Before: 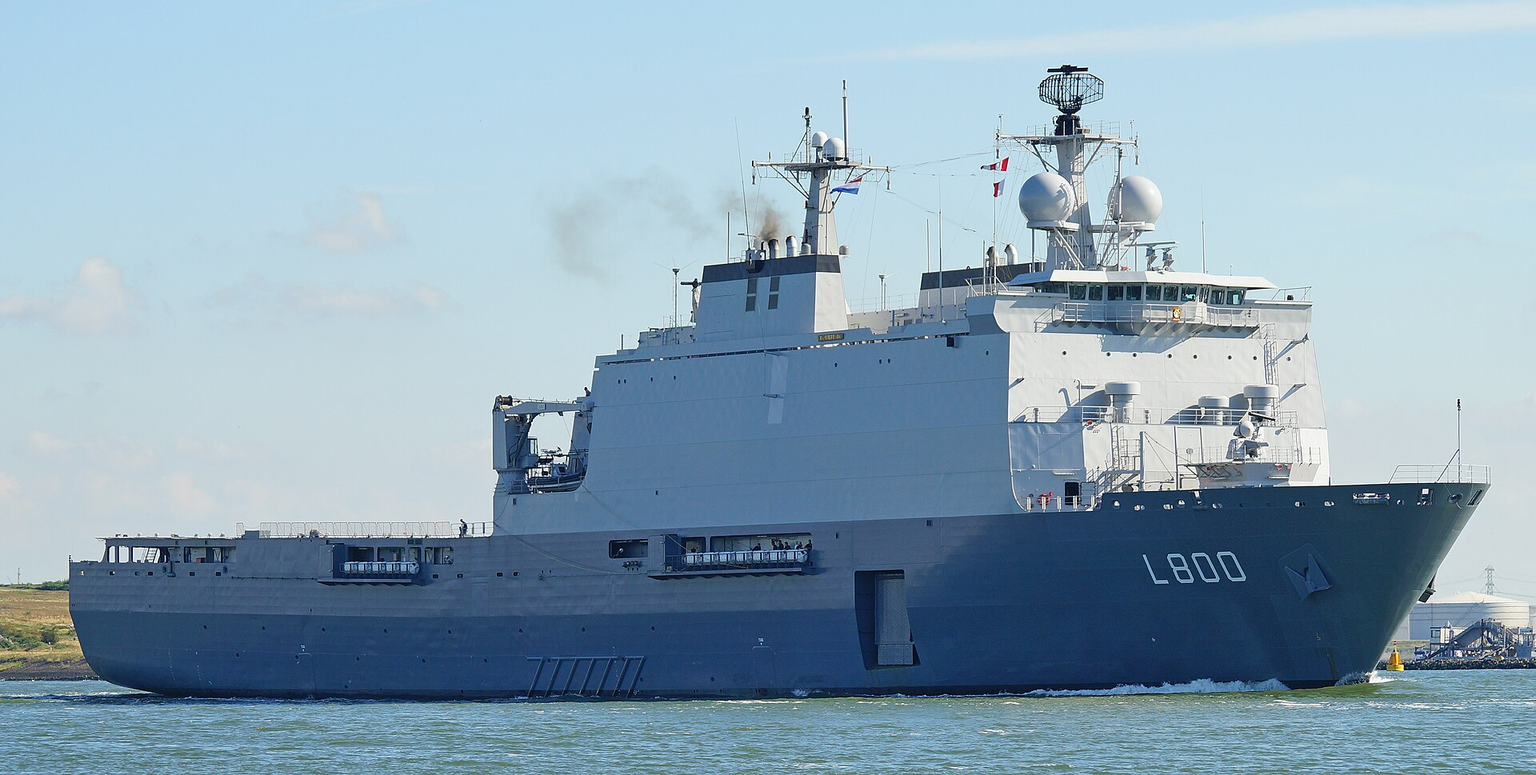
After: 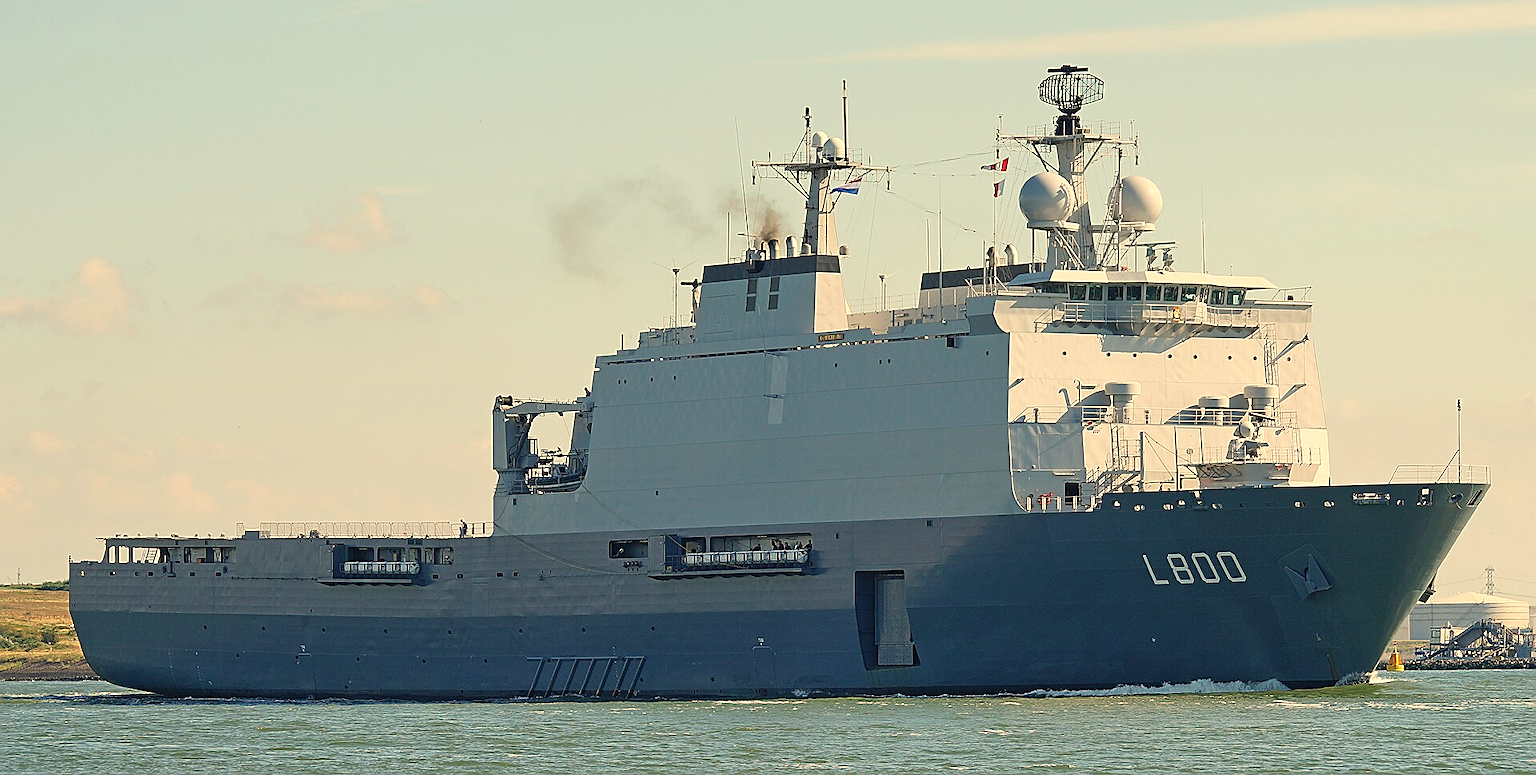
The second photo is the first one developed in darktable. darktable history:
sharpen: on, module defaults
white balance: red 1.138, green 0.996, blue 0.812
